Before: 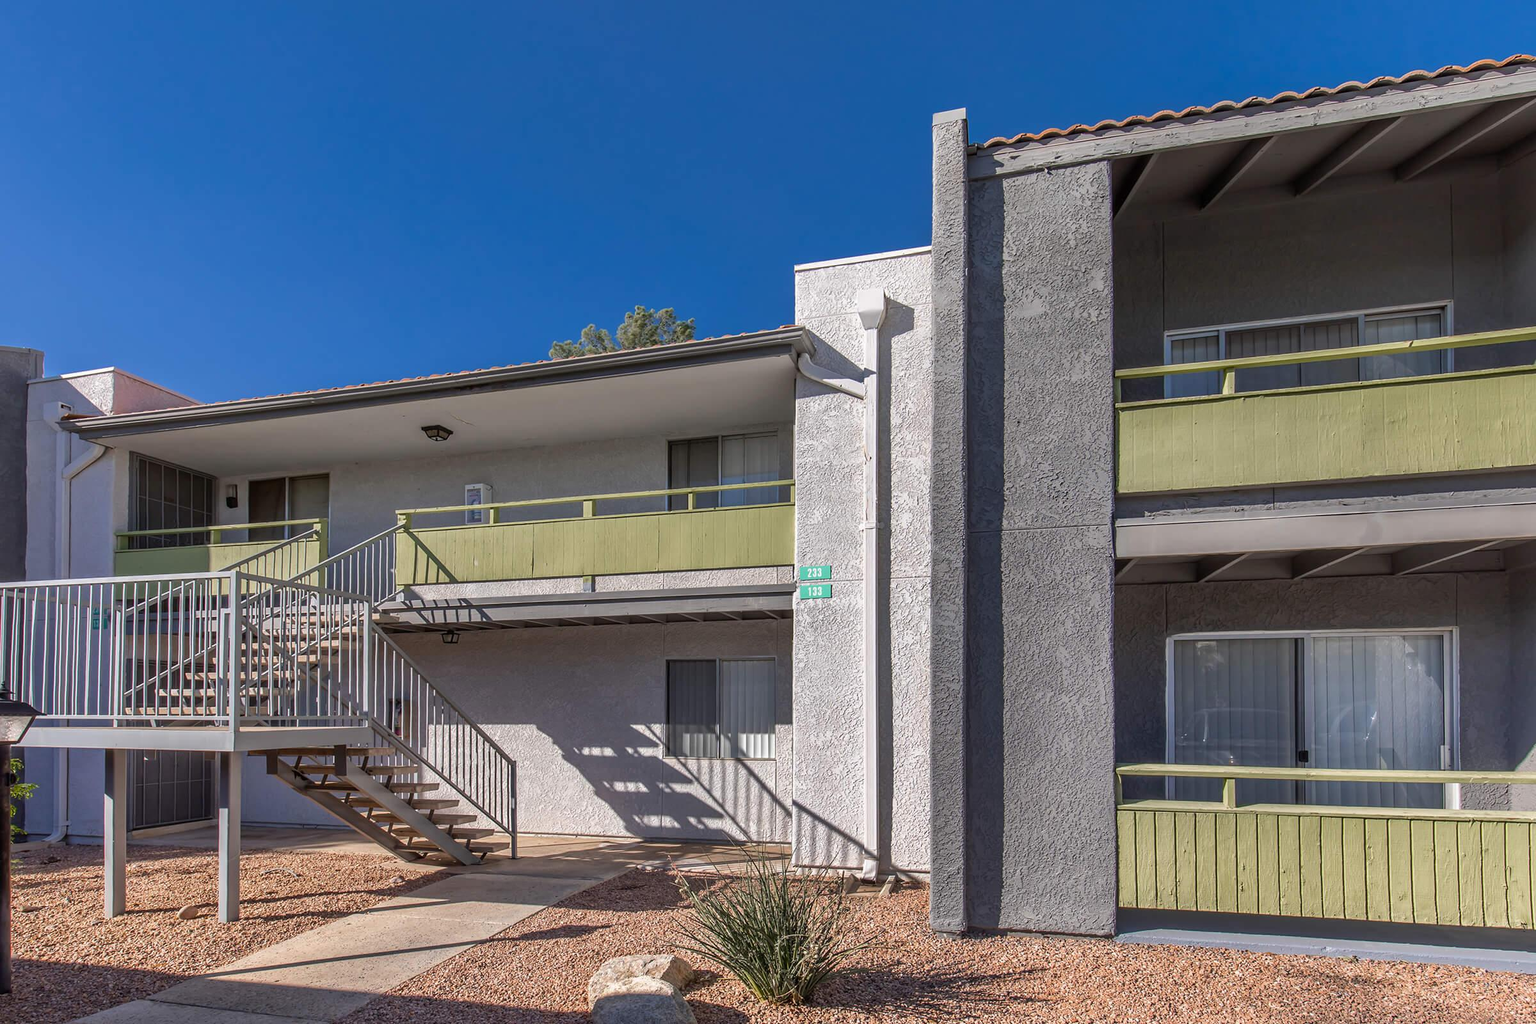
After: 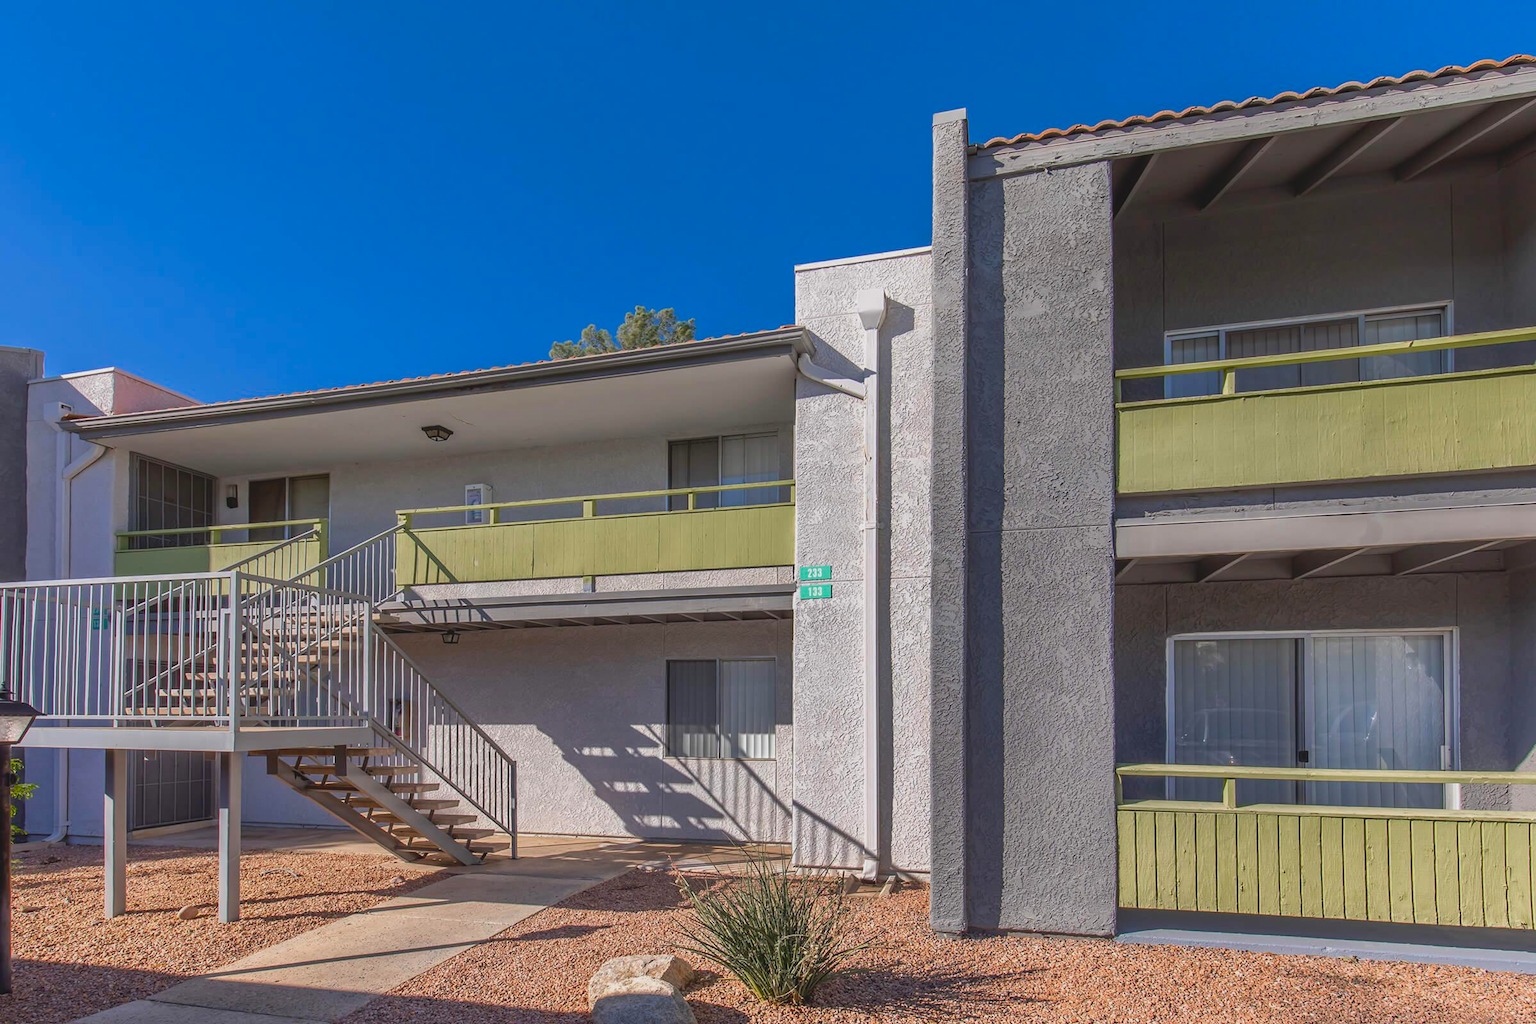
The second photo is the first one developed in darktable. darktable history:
shadows and highlights: shadows -30.76, highlights 29.33
contrast brightness saturation: contrast -0.174, saturation 0.188
